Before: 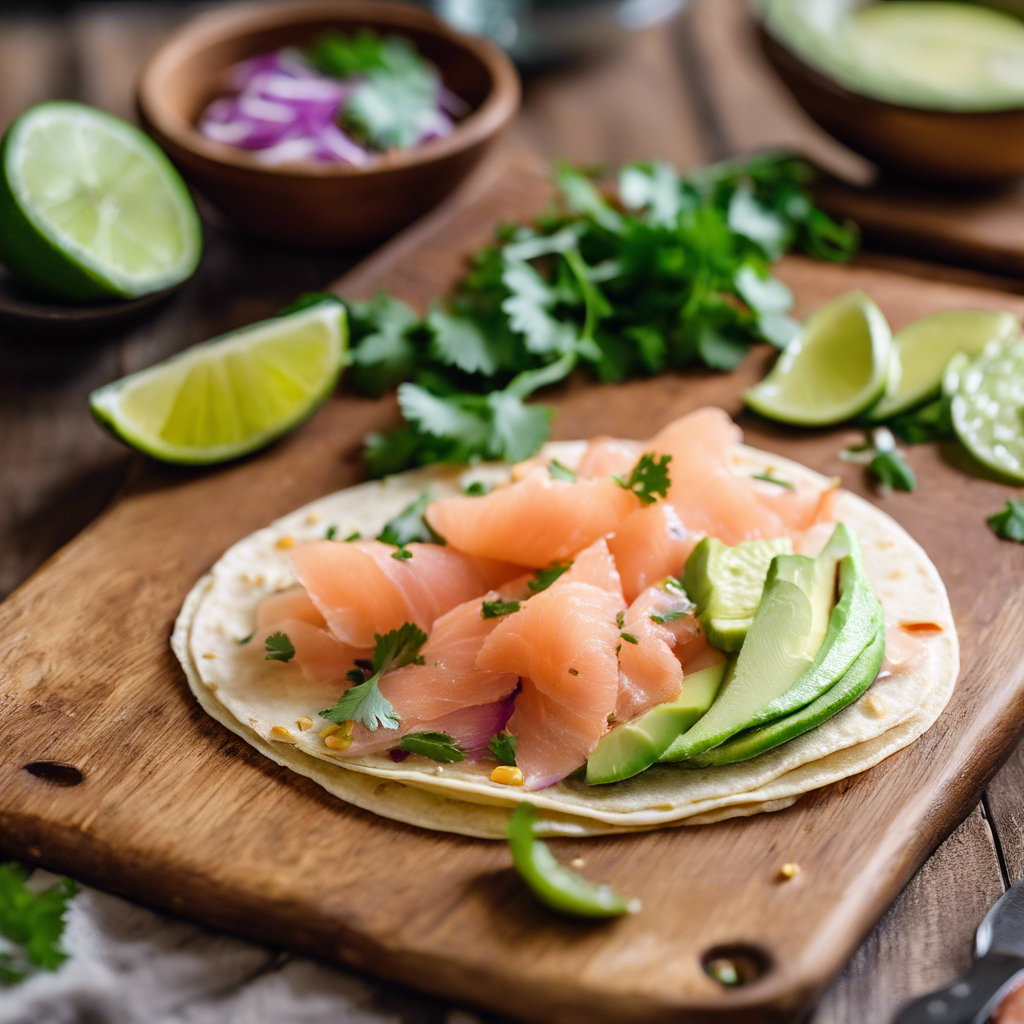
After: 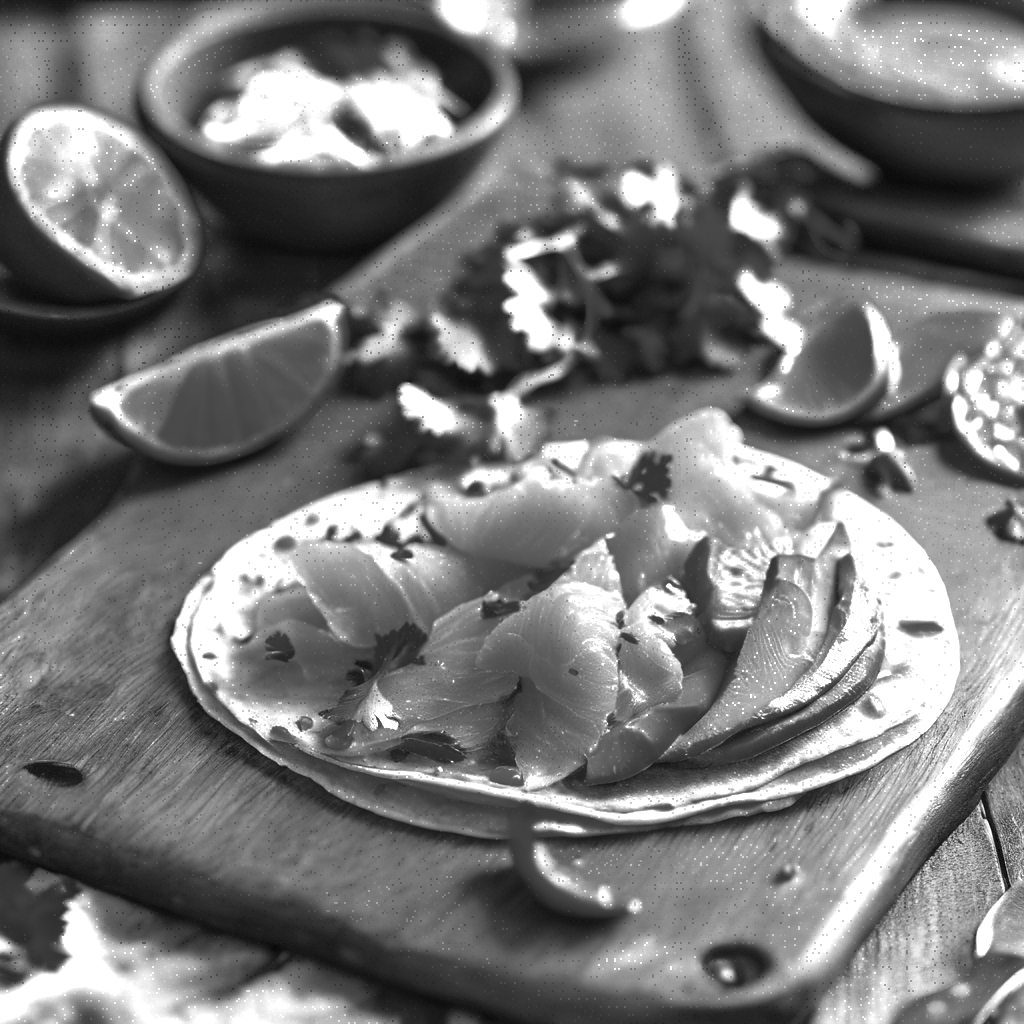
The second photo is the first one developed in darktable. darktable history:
exposure: black level correction 0, exposure 1.6 EV, compensate exposure bias true, compensate highlight preservation false
color zones: curves: ch0 [(0.287, 0.048) (0.493, 0.484) (0.737, 0.816)]; ch1 [(0, 0) (0.143, 0) (0.286, 0) (0.429, 0) (0.571, 0) (0.714, 0) (0.857, 0)]
